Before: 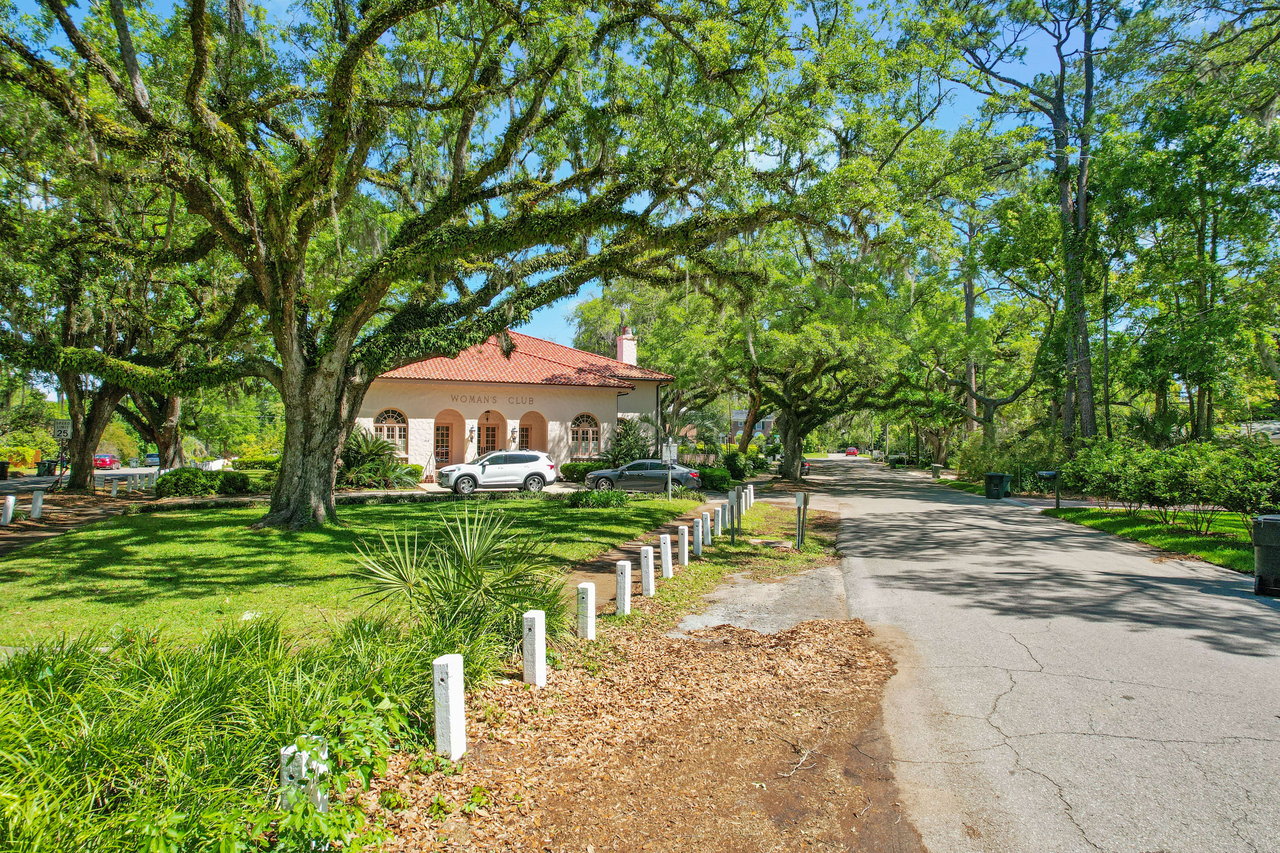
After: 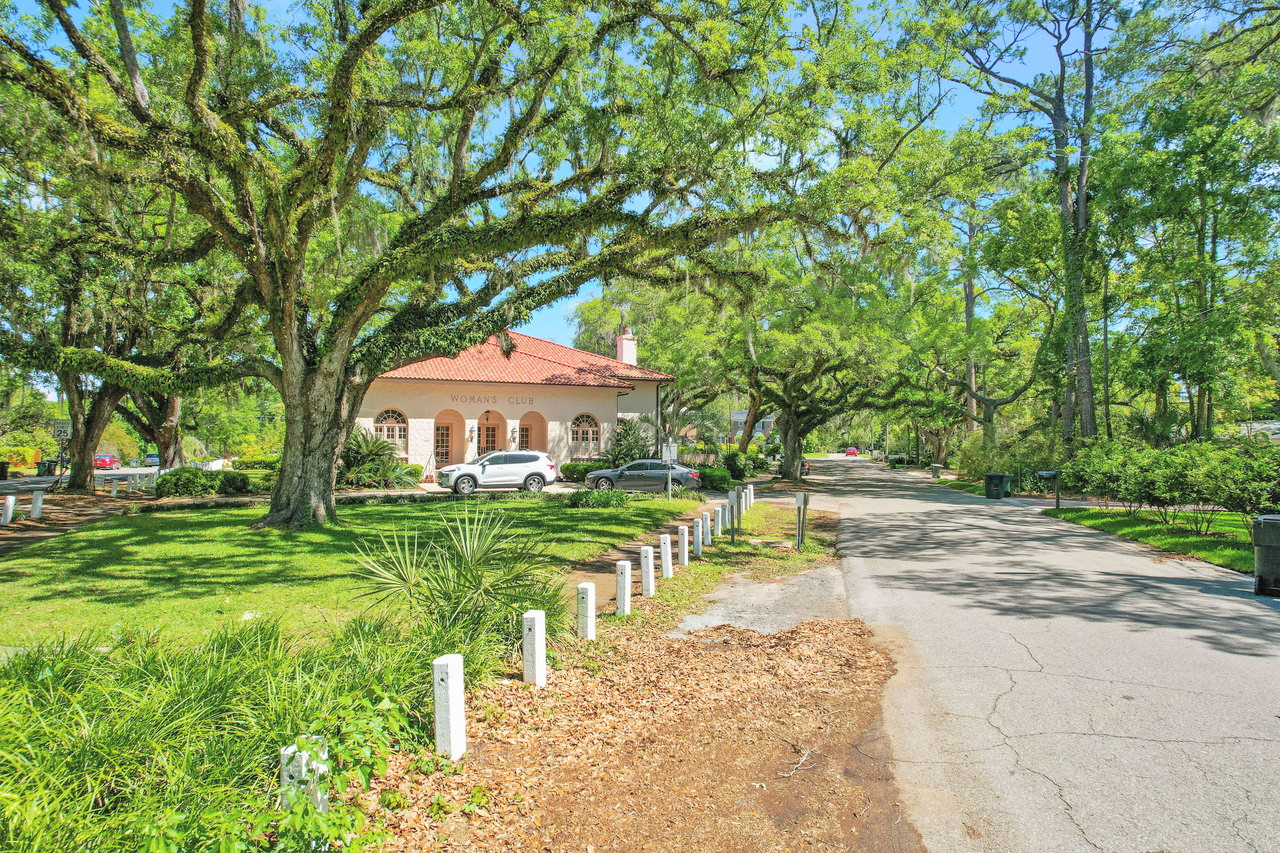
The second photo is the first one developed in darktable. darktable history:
contrast brightness saturation: brightness 0.15
